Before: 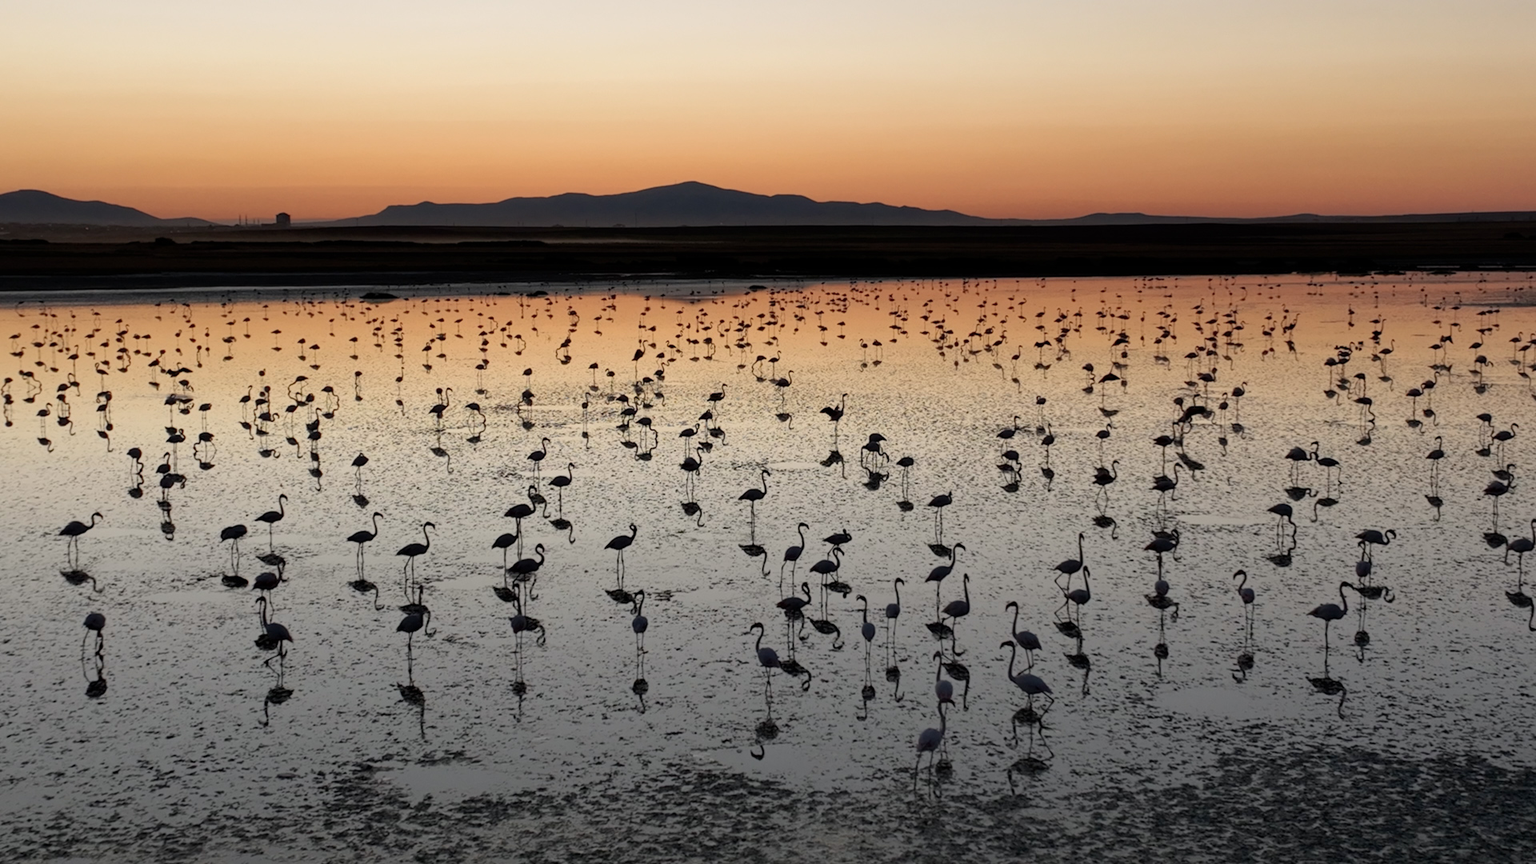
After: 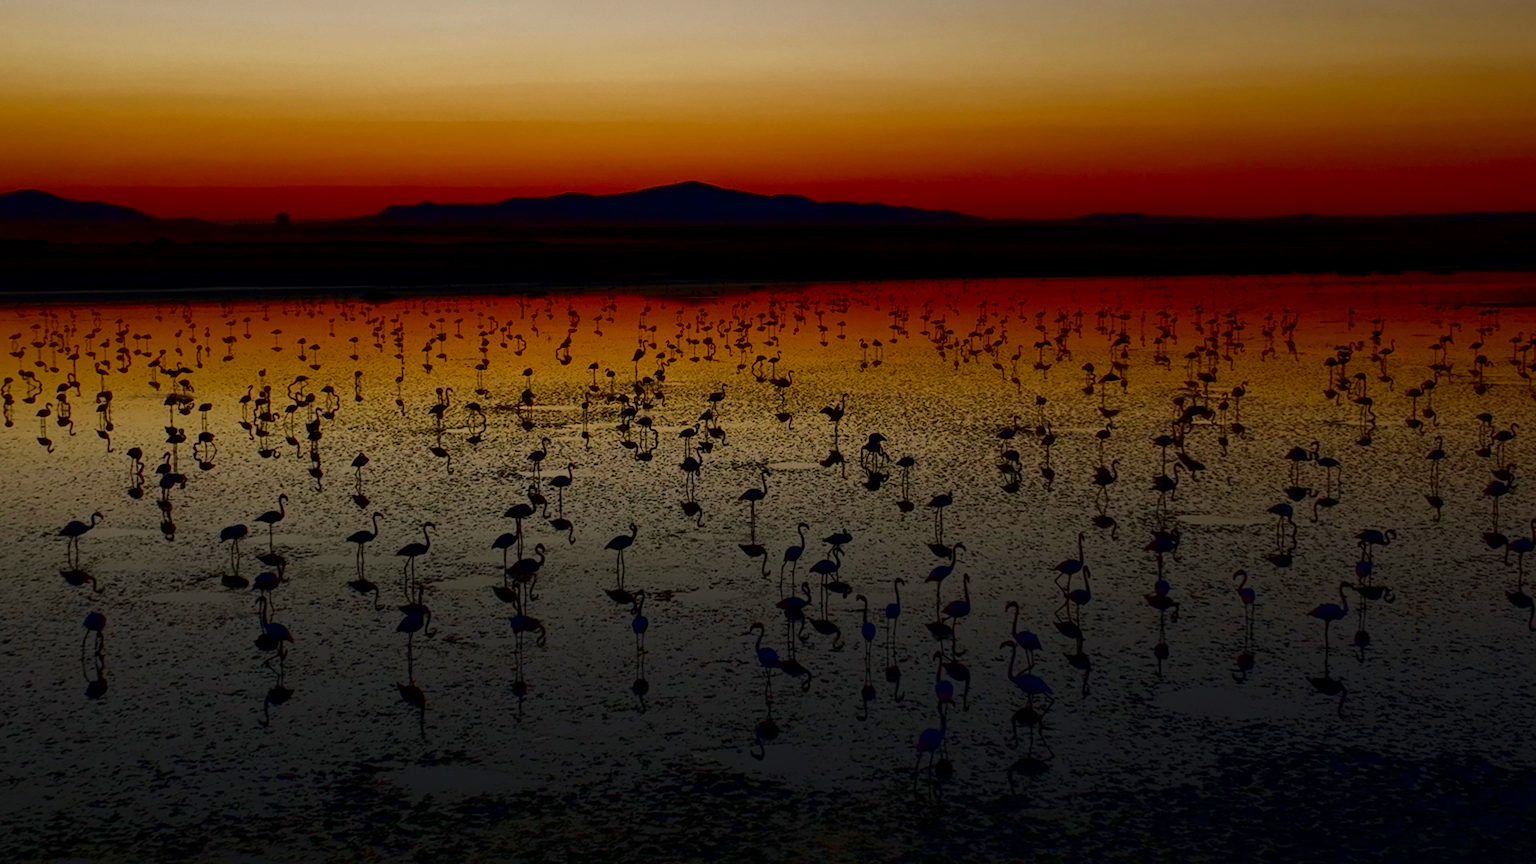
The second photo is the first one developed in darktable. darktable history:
contrast brightness saturation: brightness -0.992, saturation 0.983
